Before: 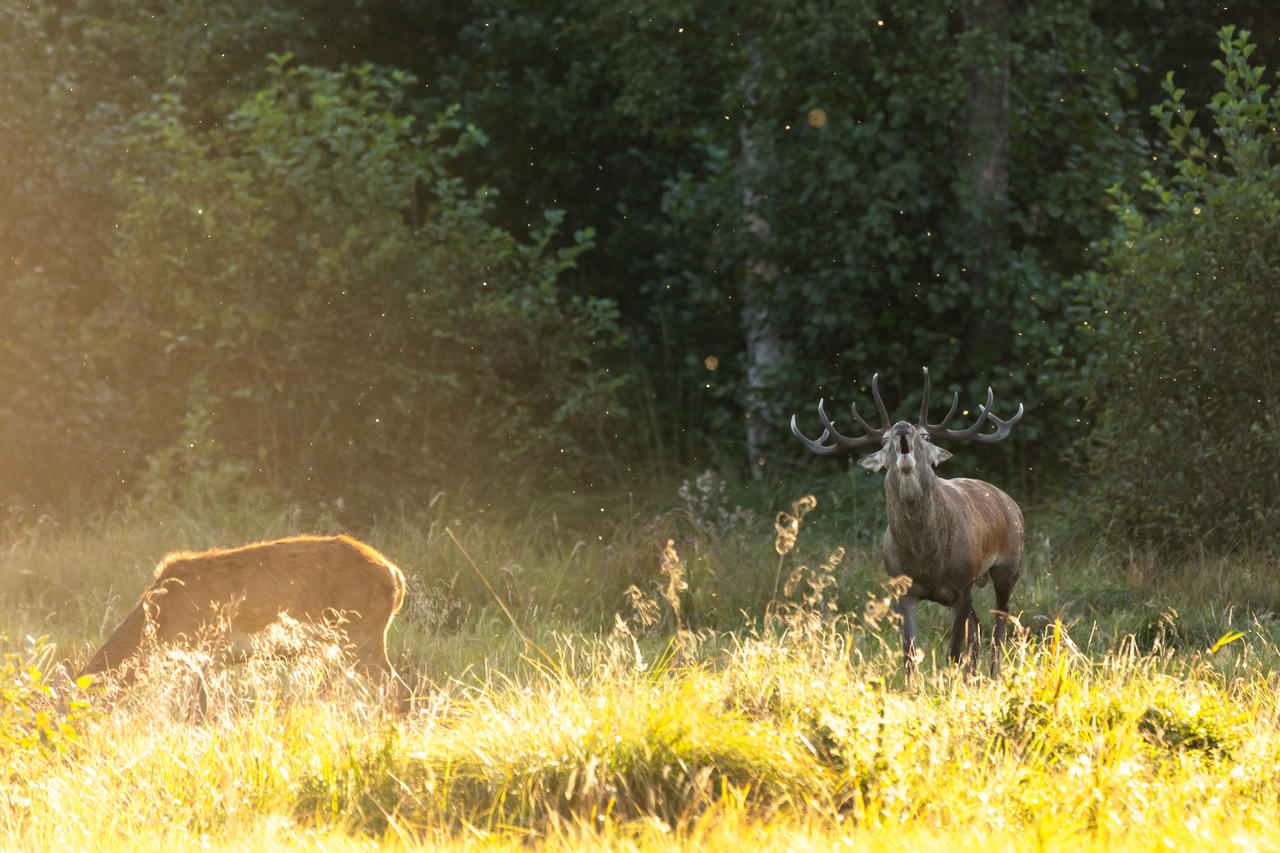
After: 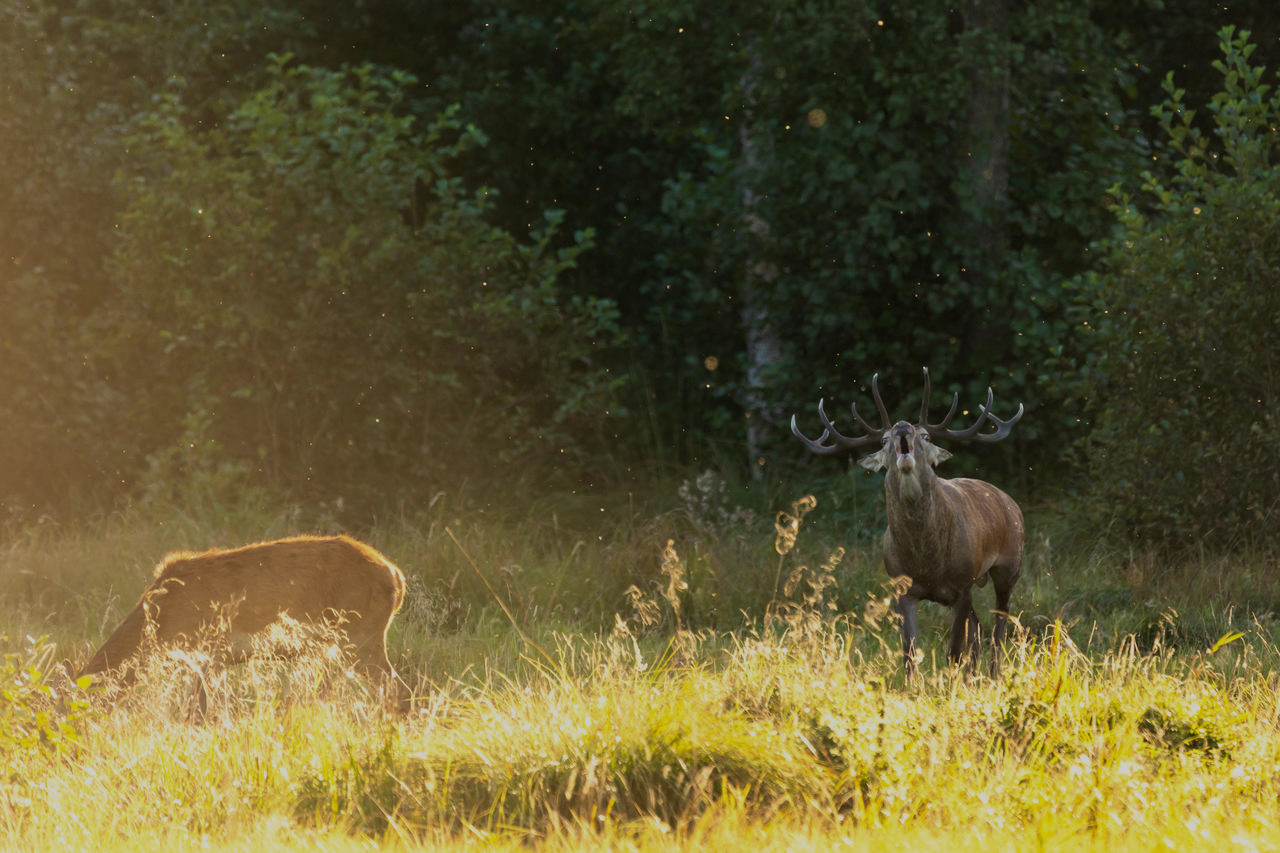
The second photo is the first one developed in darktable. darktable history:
velvia: on, module defaults
exposure: black level correction 0, exposure -0.721 EV, compensate highlight preservation false
